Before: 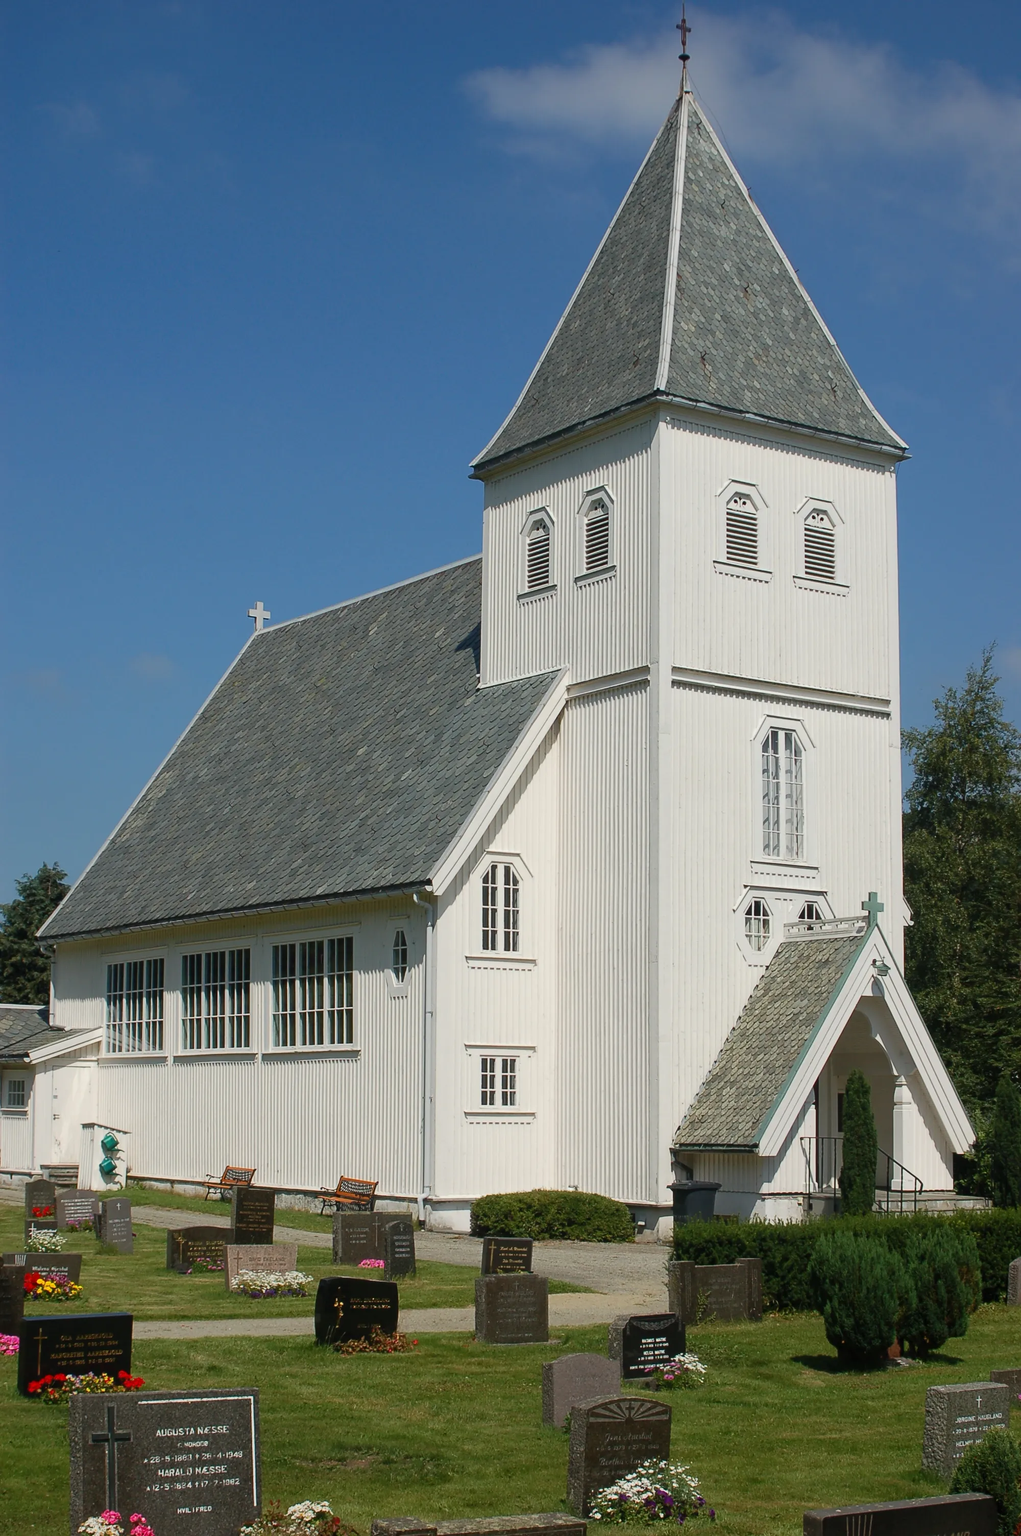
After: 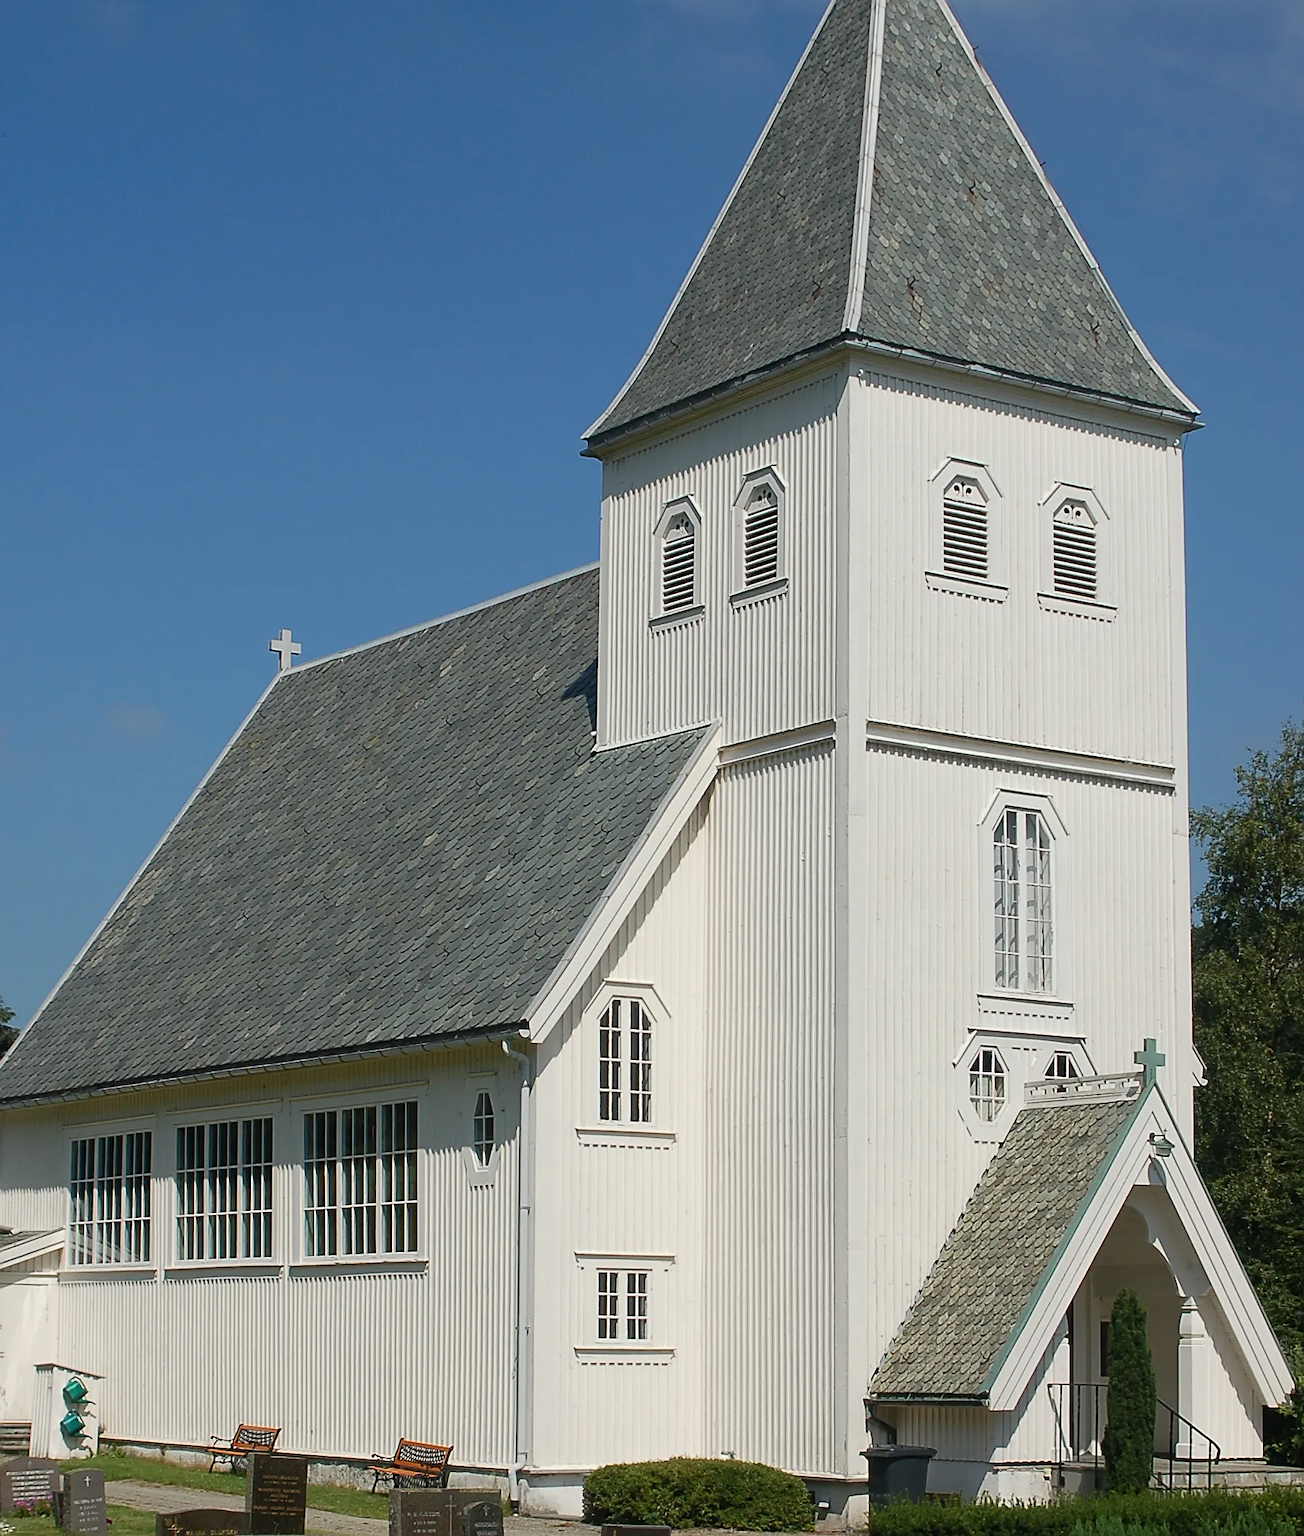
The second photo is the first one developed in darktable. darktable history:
sharpen: on, module defaults
crop: left 5.563%, top 10.094%, right 3.732%, bottom 18.882%
